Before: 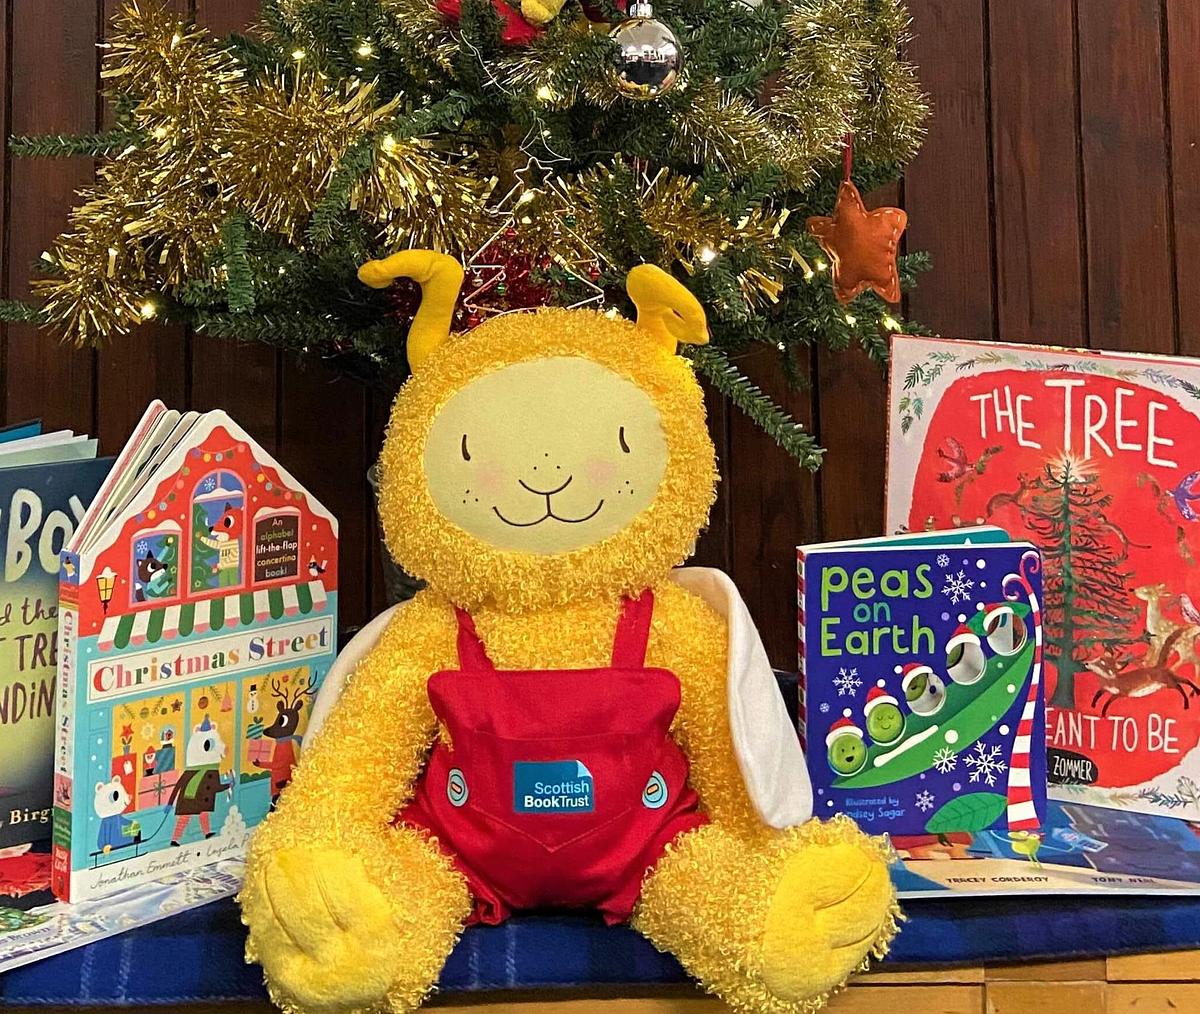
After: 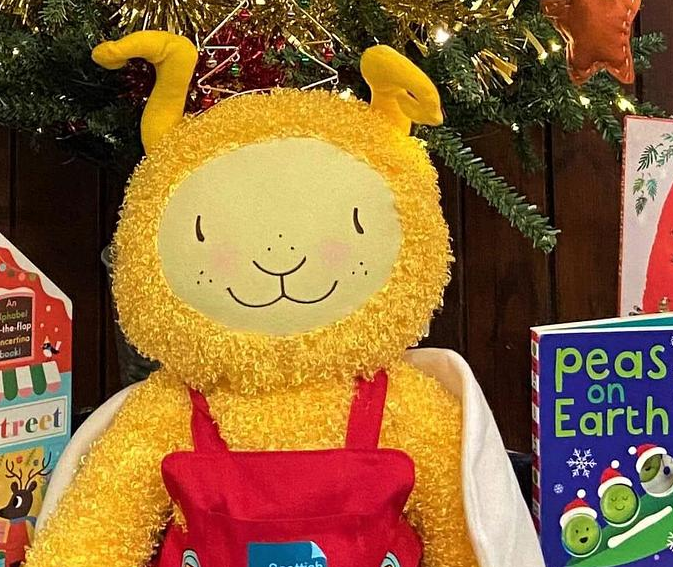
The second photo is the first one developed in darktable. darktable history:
crop and rotate: left 22.188%, top 21.614%, right 21.688%, bottom 22.423%
